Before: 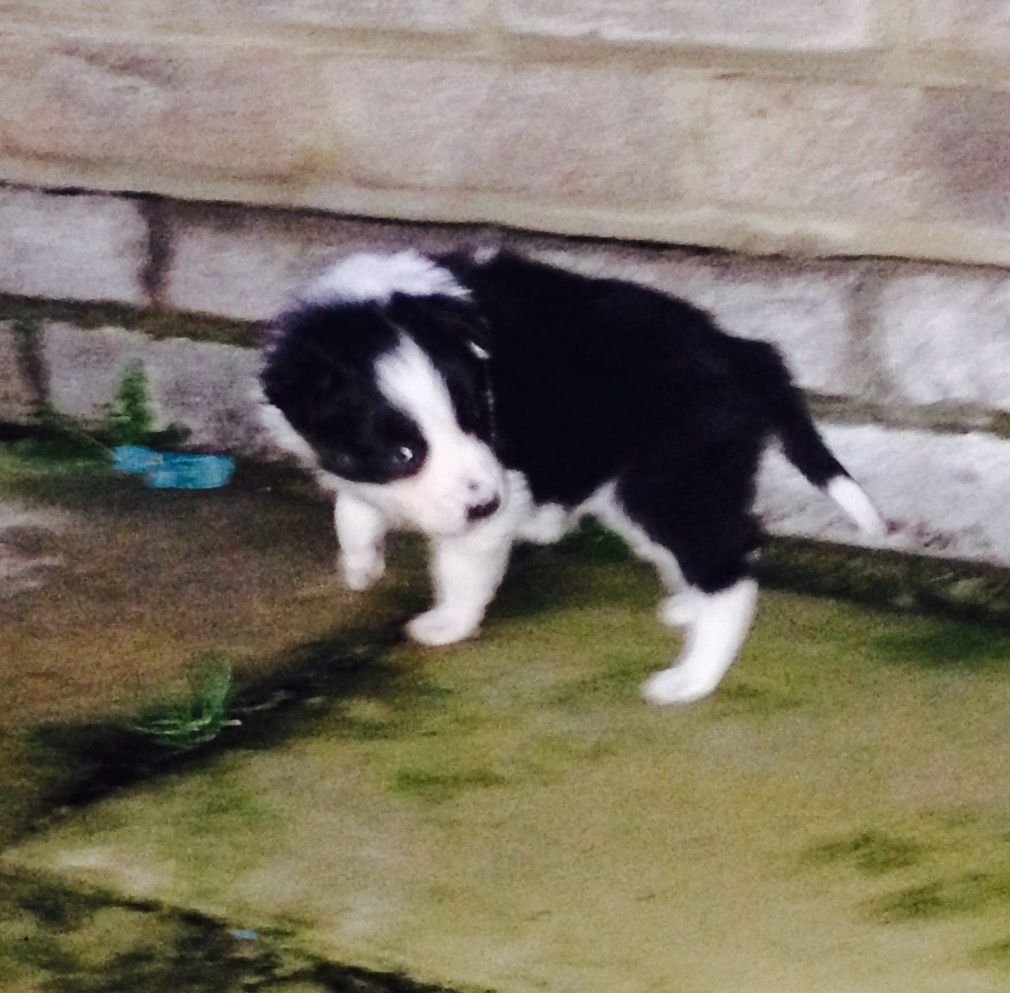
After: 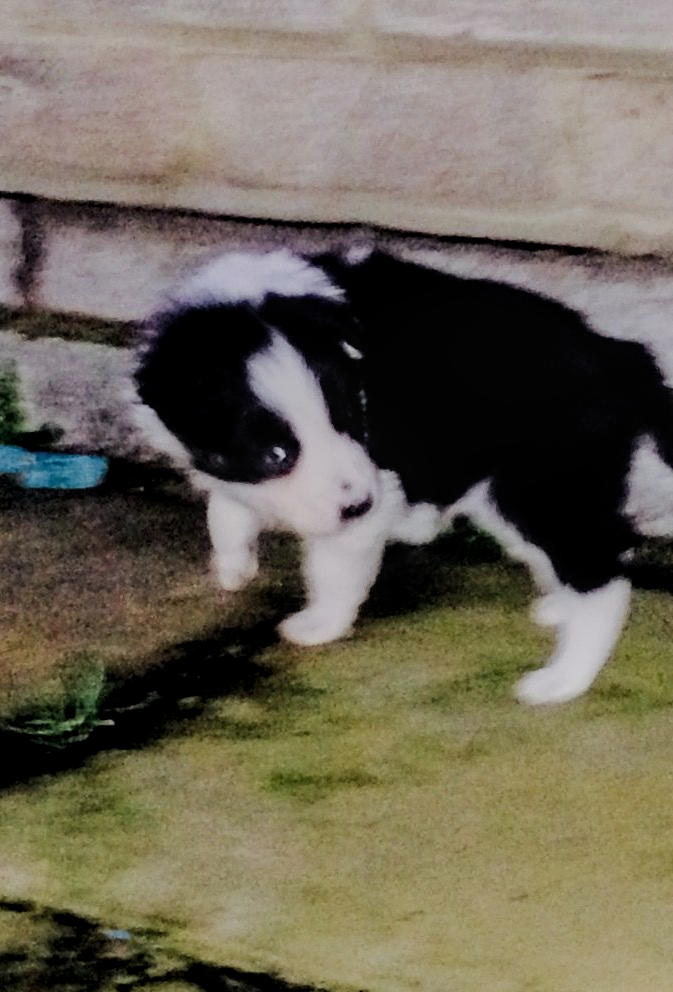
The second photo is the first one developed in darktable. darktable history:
crop and rotate: left 12.673%, right 20.66%
filmic rgb: black relative exposure -6.15 EV, white relative exposure 6.96 EV, hardness 2.23, color science v6 (2022)
local contrast: on, module defaults
bloom: size 5%, threshold 95%, strength 15%
